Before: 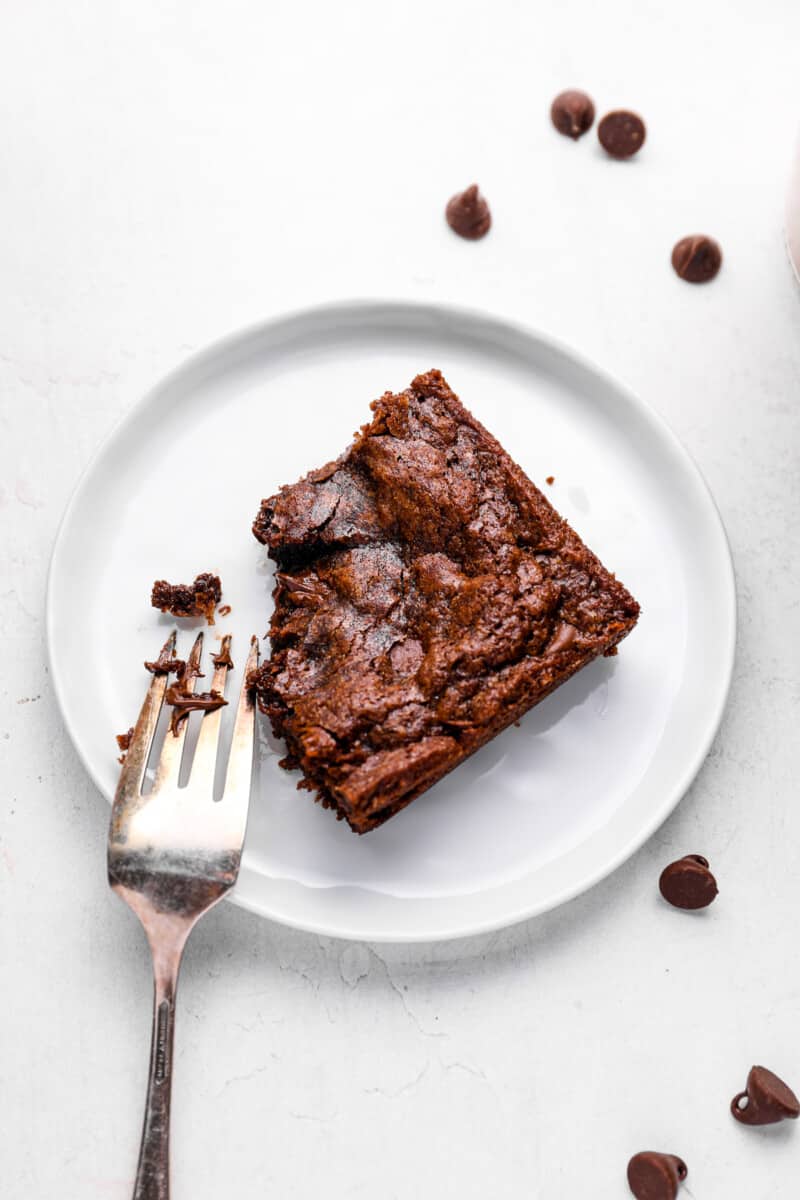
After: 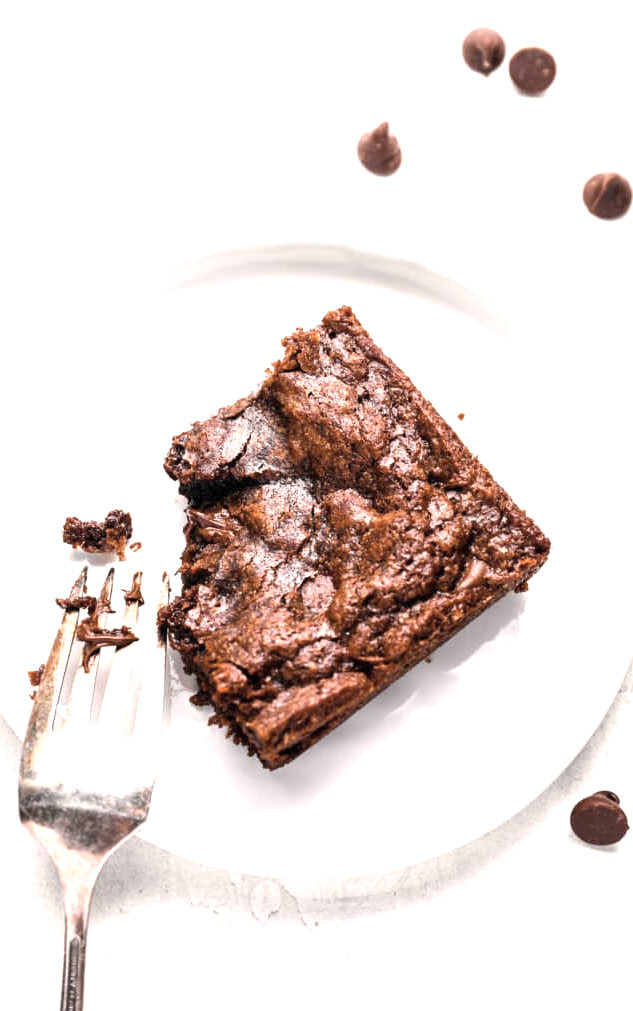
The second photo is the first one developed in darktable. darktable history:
crop: left 11.225%, top 5.381%, right 9.565%, bottom 10.314%
color correction: highlights a* 5.59, highlights b* 5.24, saturation 0.68
exposure: black level correction 0, exposure 1.1 EV, compensate exposure bias true, compensate highlight preservation false
